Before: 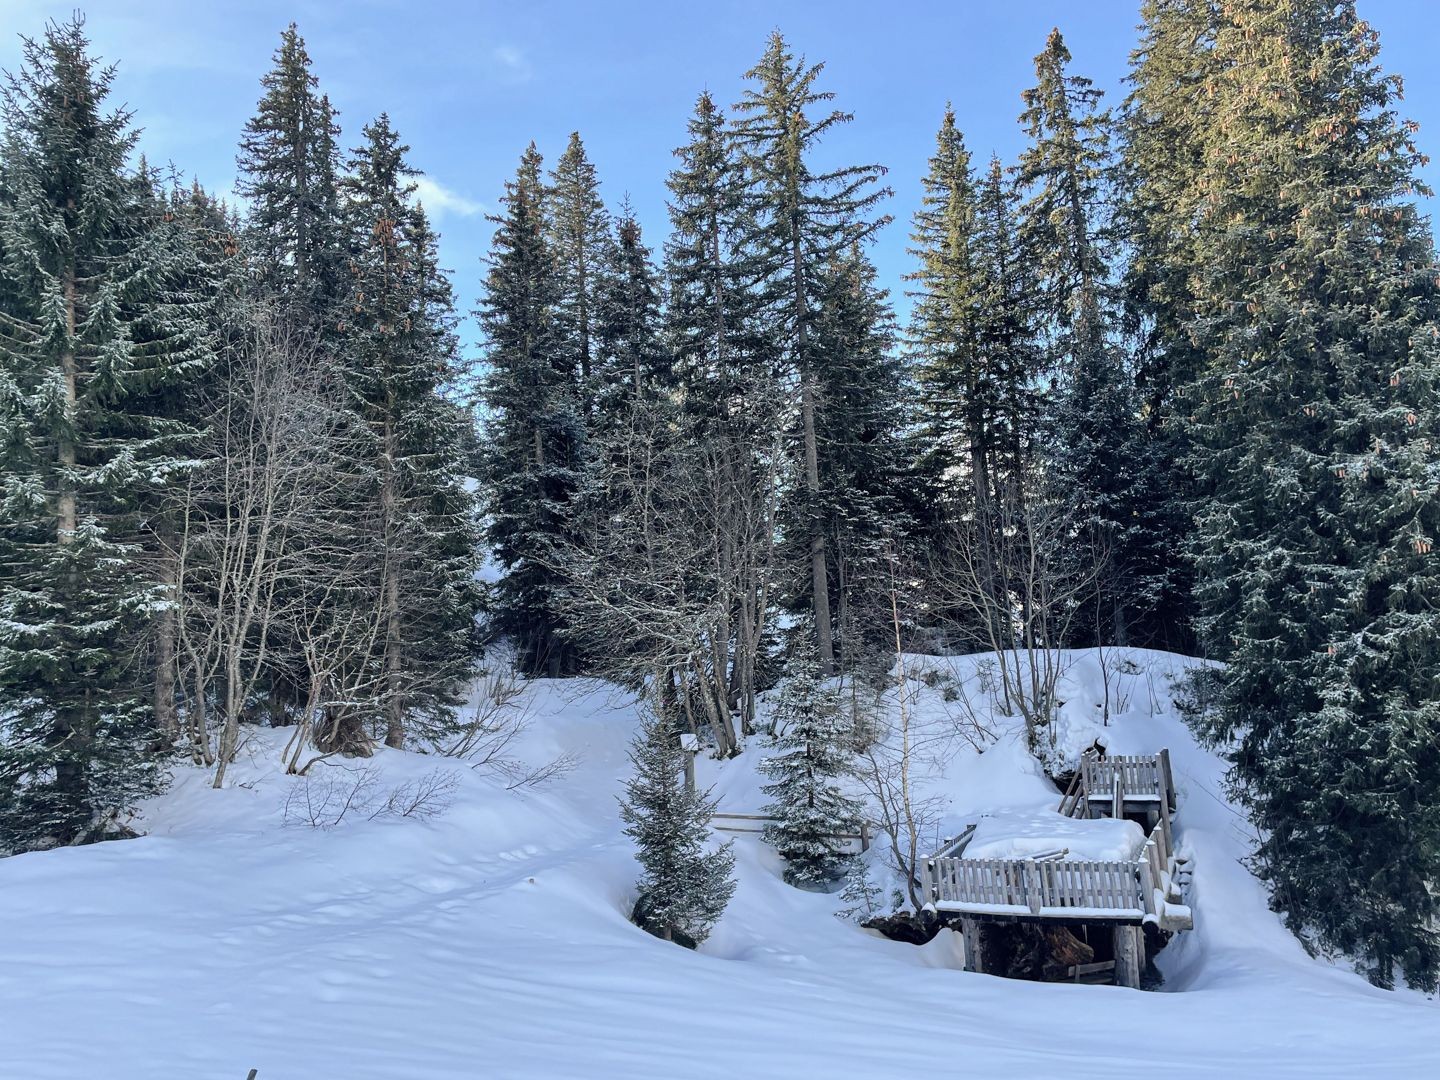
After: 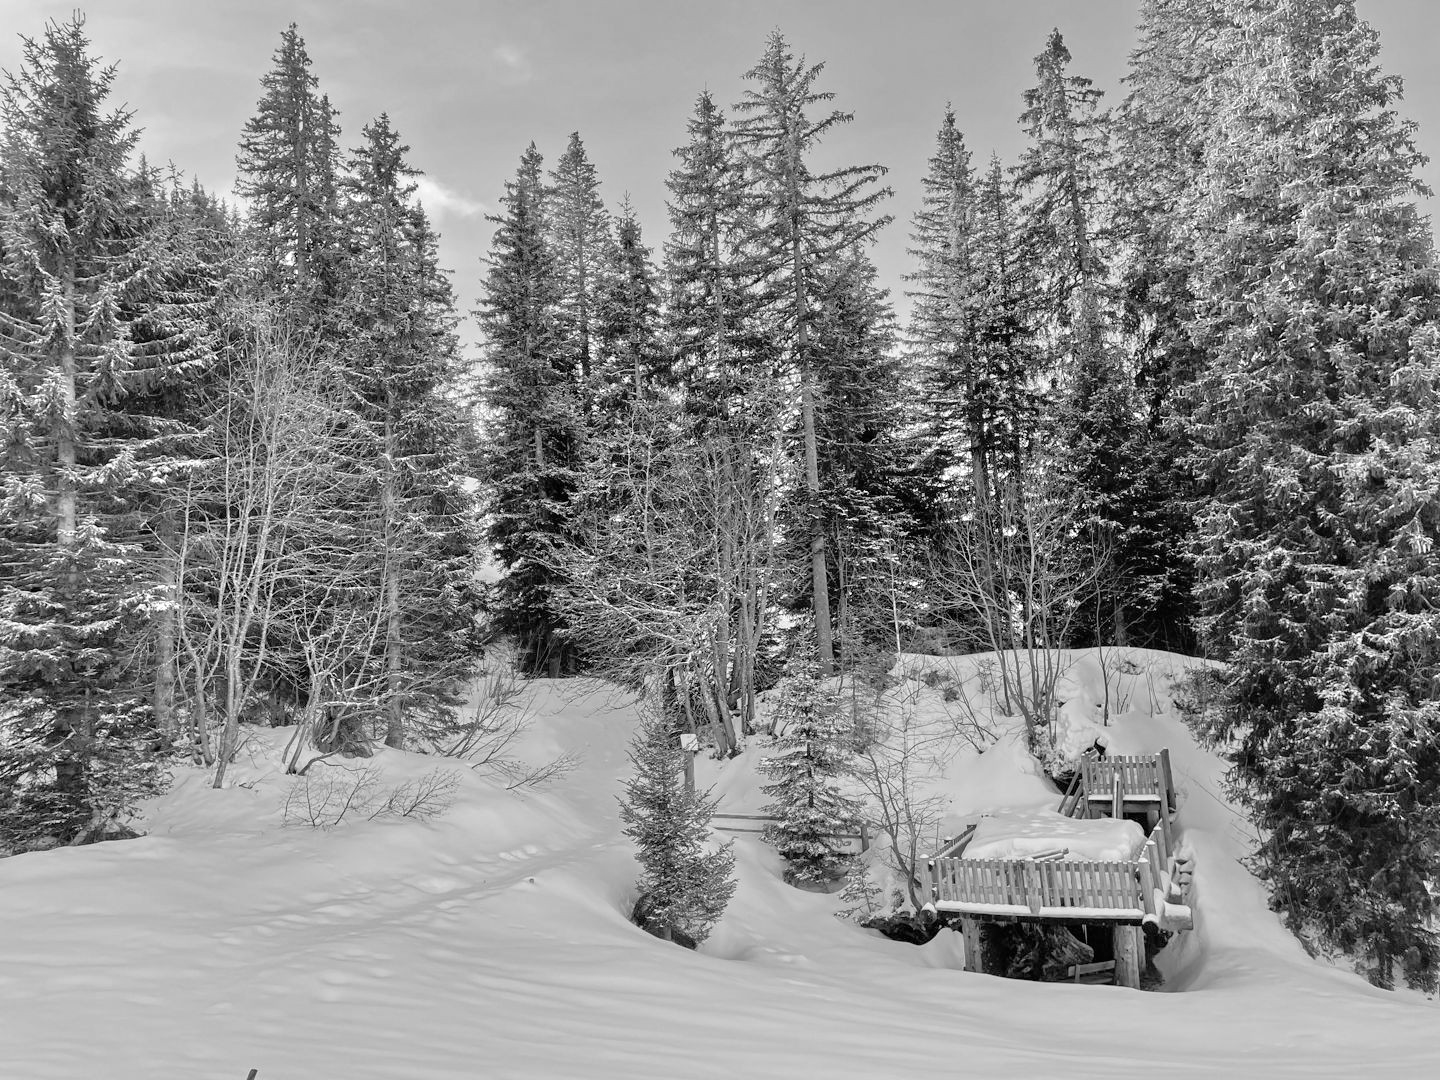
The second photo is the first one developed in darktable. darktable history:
monochrome: size 1
tone equalizer: -7 EV 0.15 EV, -6 EV 0.6 EV, -5 EV 1.15 EV, -4 EV 1.33 EV, -3 EV 1.15 EV, -2 EV 0.6 EV, -1 EV 0.15 EV, mask exposure compensation -0.5 EV
